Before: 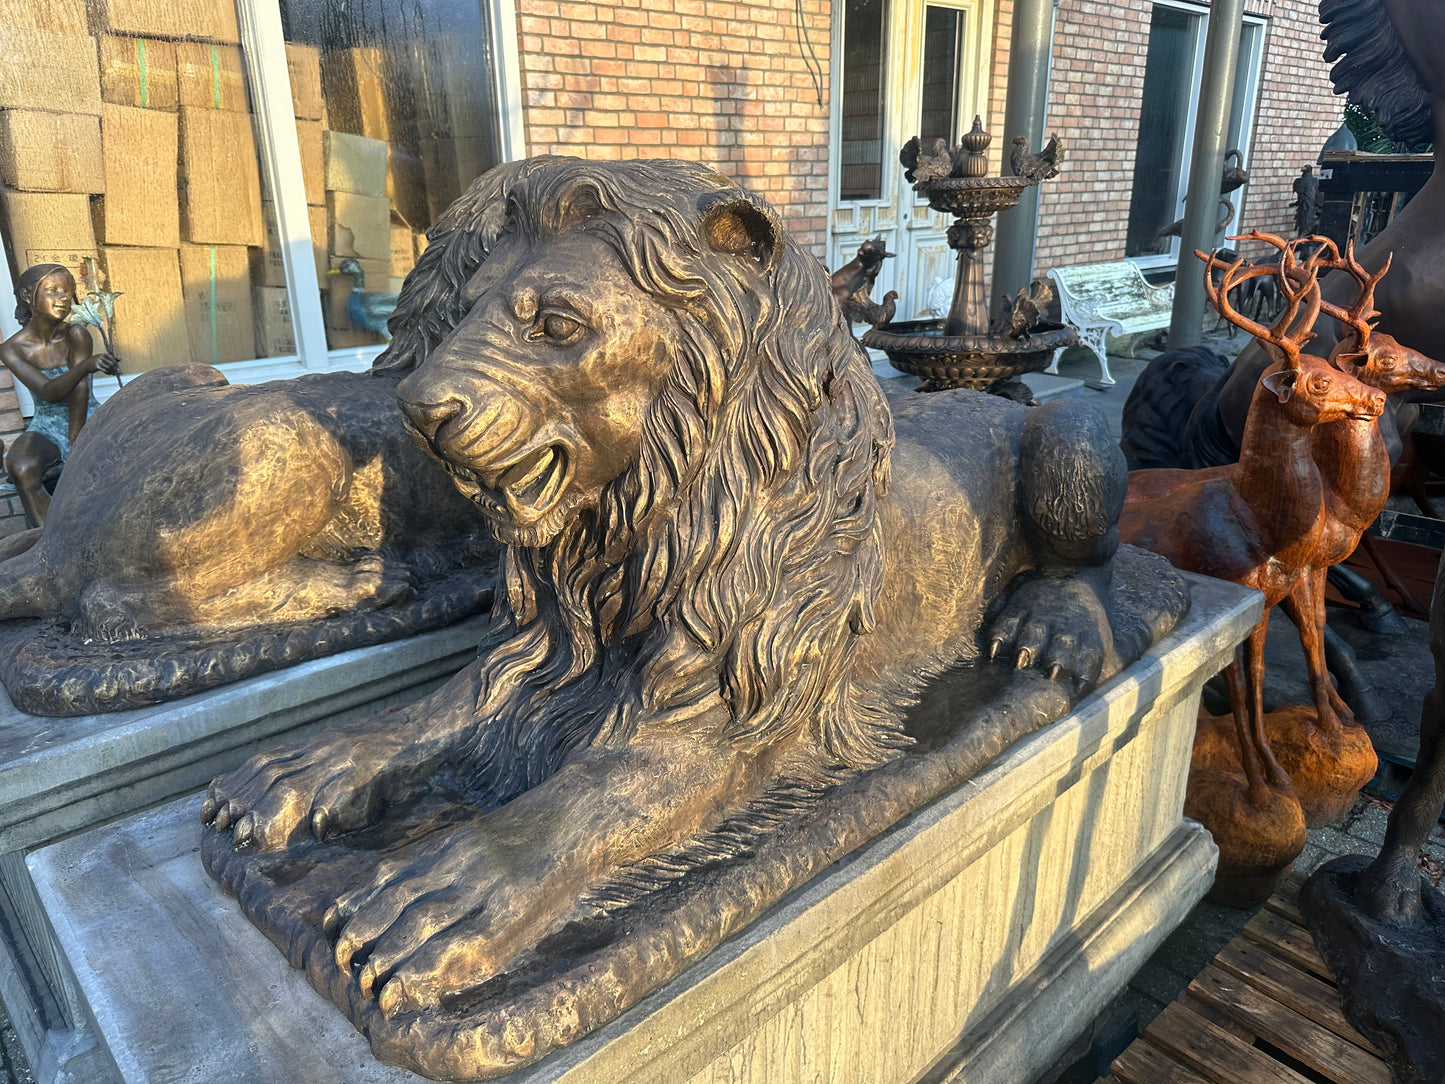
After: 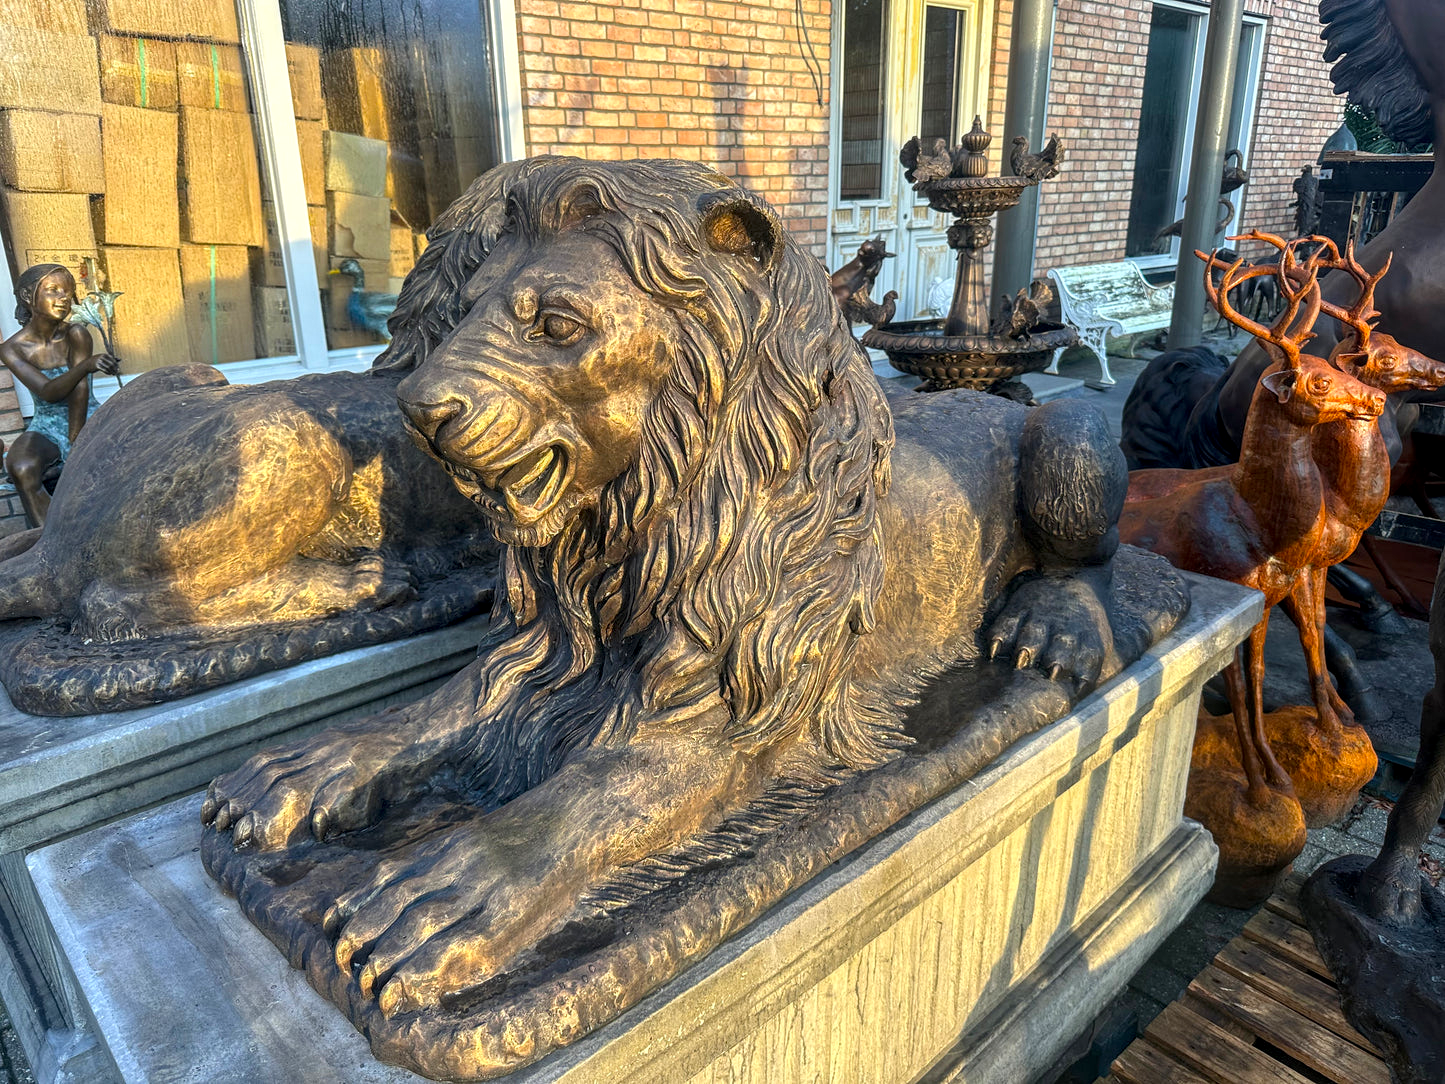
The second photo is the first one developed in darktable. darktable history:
local contrast: detail 130%
color balance: output saturation 120%
